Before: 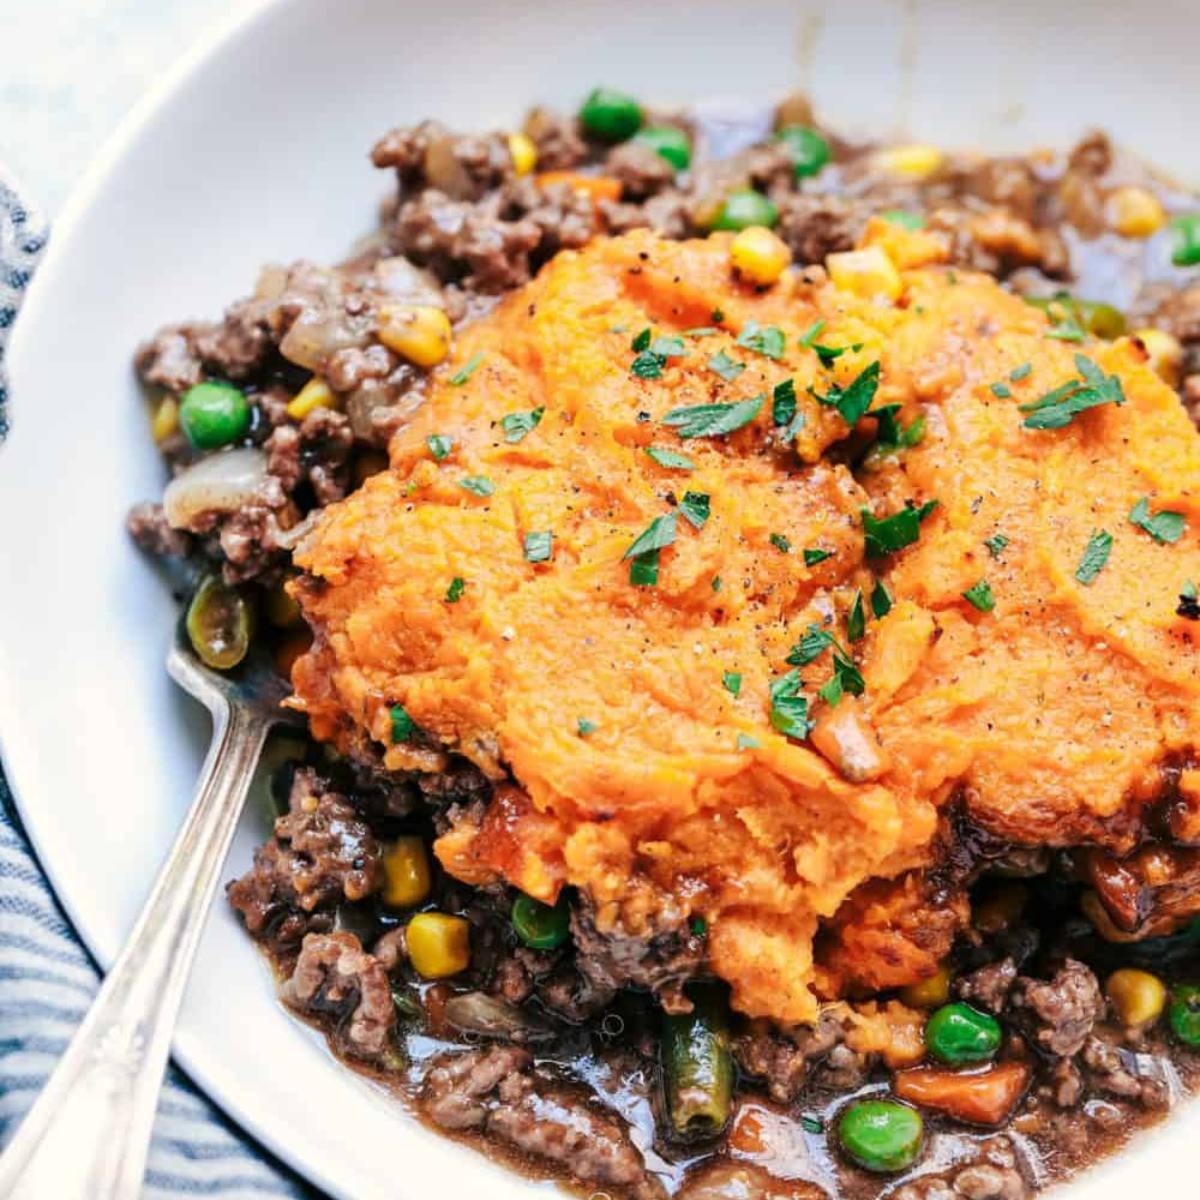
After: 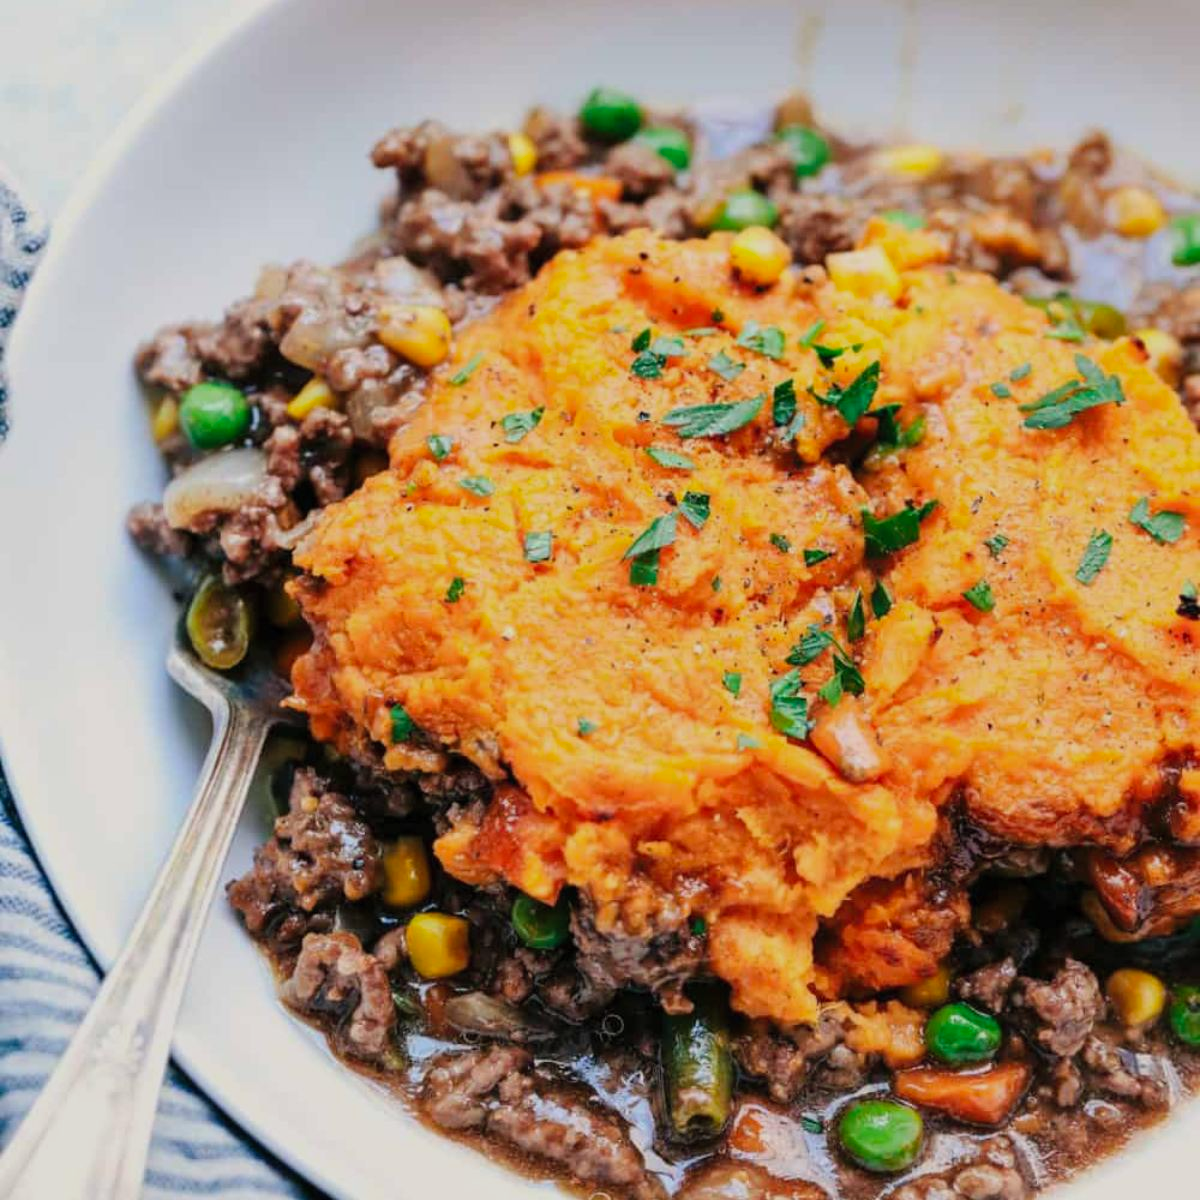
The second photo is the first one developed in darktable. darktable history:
contrast brightness saturation: contrast 0.07, brightness 0.08, saturation 0.18
exposure: exposure -0.582 EV, compensate highlight preservation false
